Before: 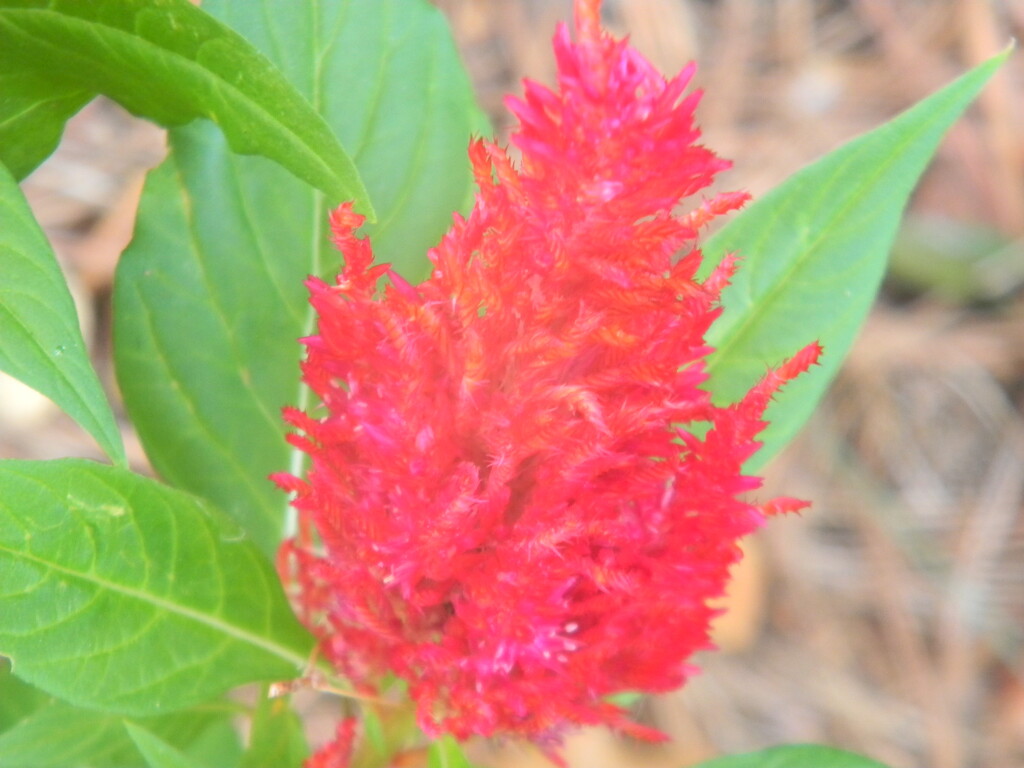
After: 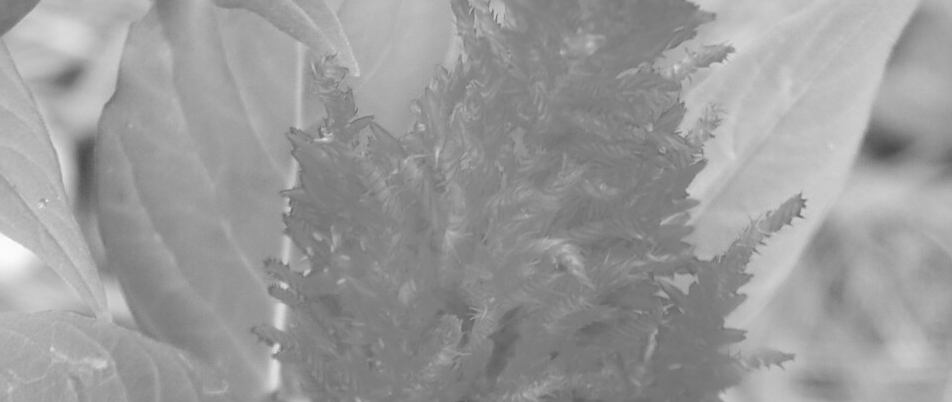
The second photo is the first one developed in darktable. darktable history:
monochrome: size 1
crop: left 1.744%, top 19.225%, right 5.069%, bottom 28.357%
sharpen: on, module defaults
